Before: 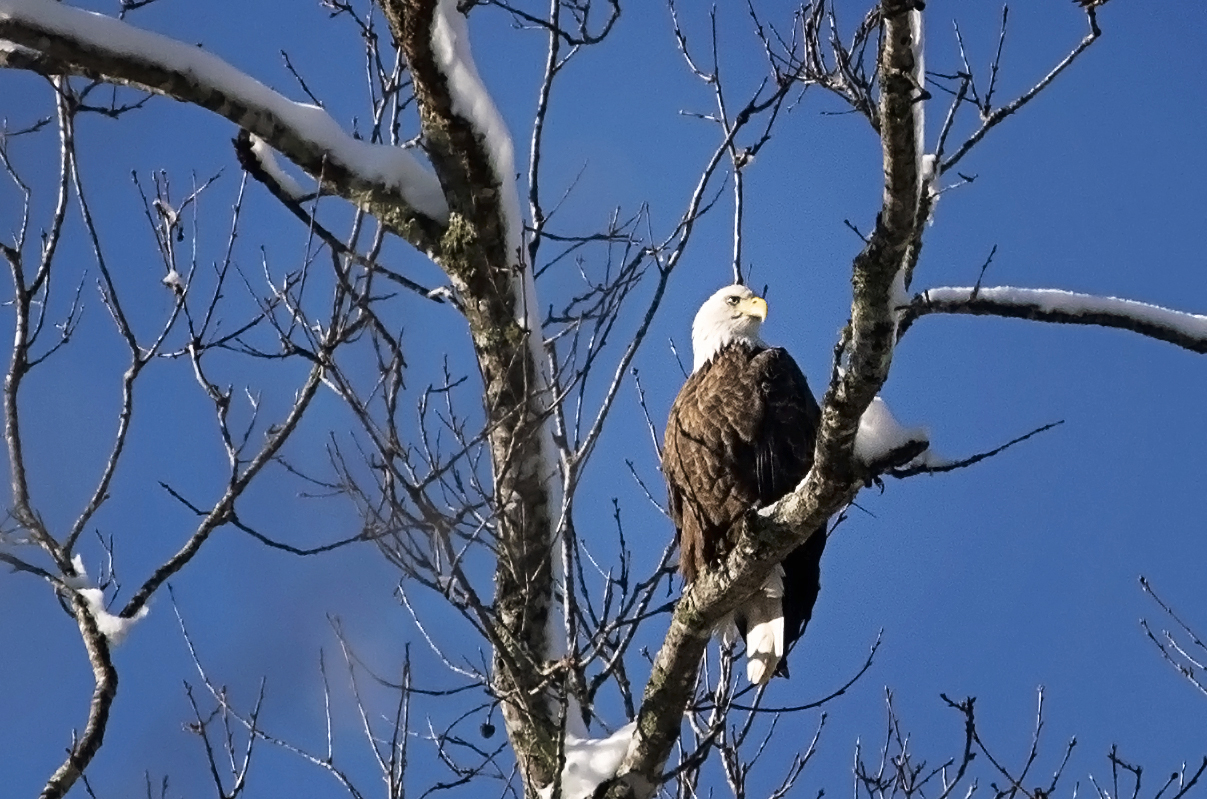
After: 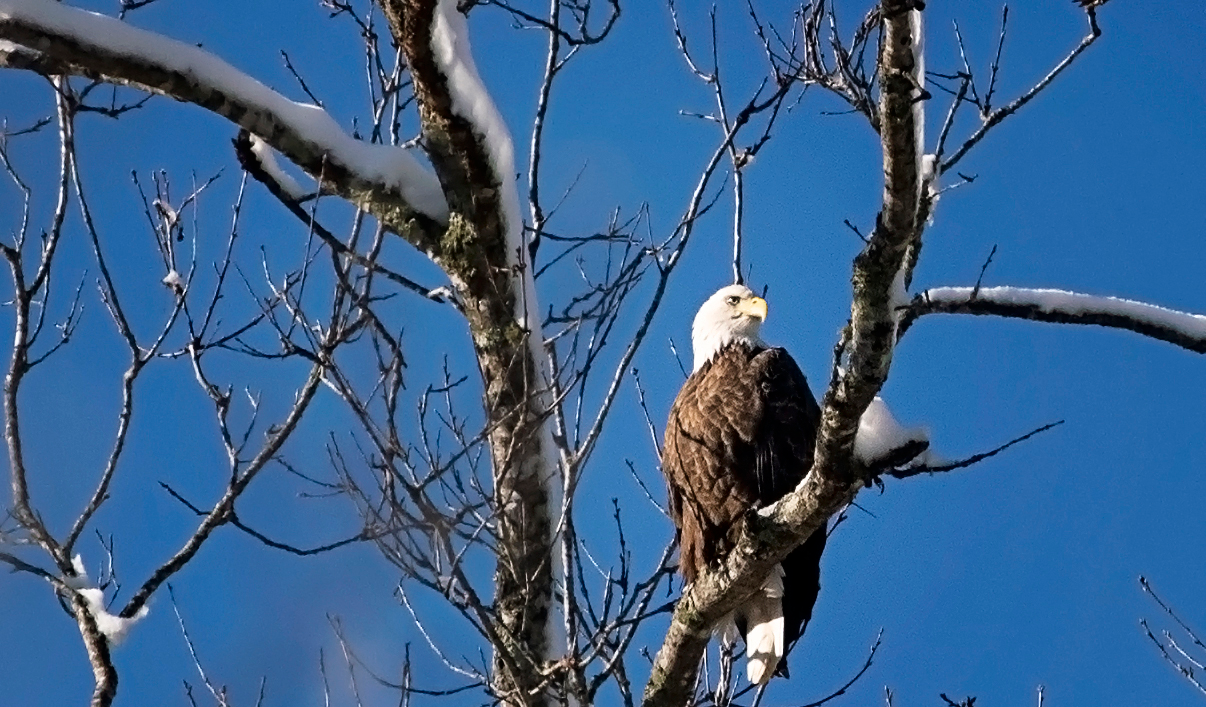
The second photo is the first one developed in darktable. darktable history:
crop and rotate: top 0%, bottom 11.419%
